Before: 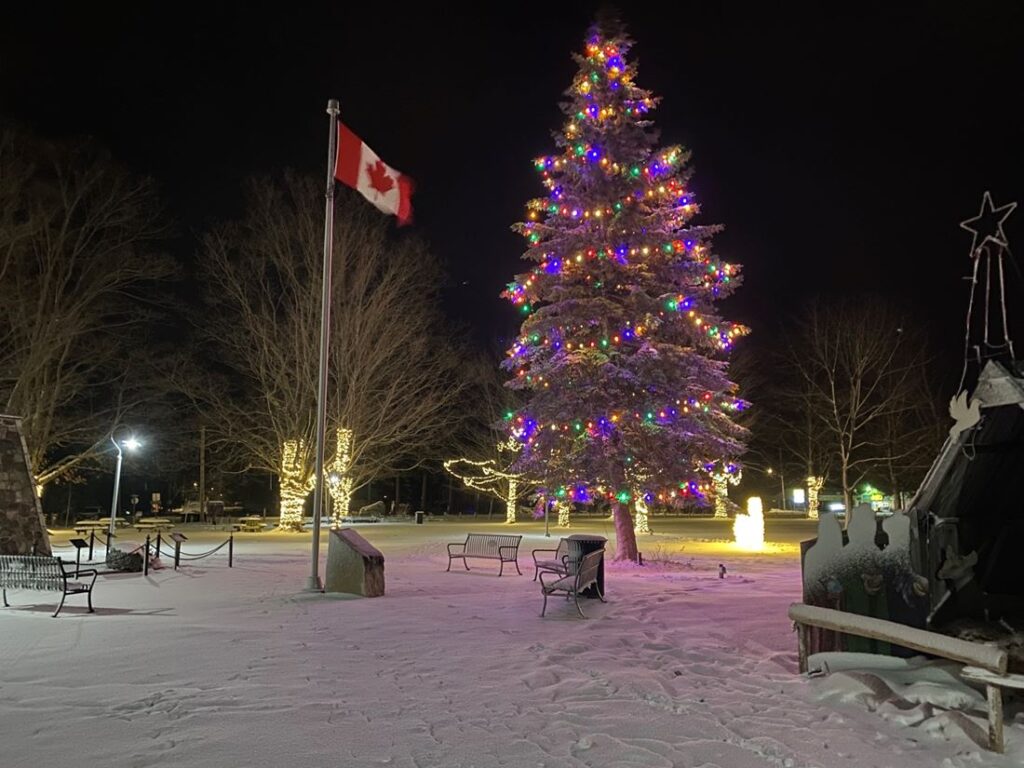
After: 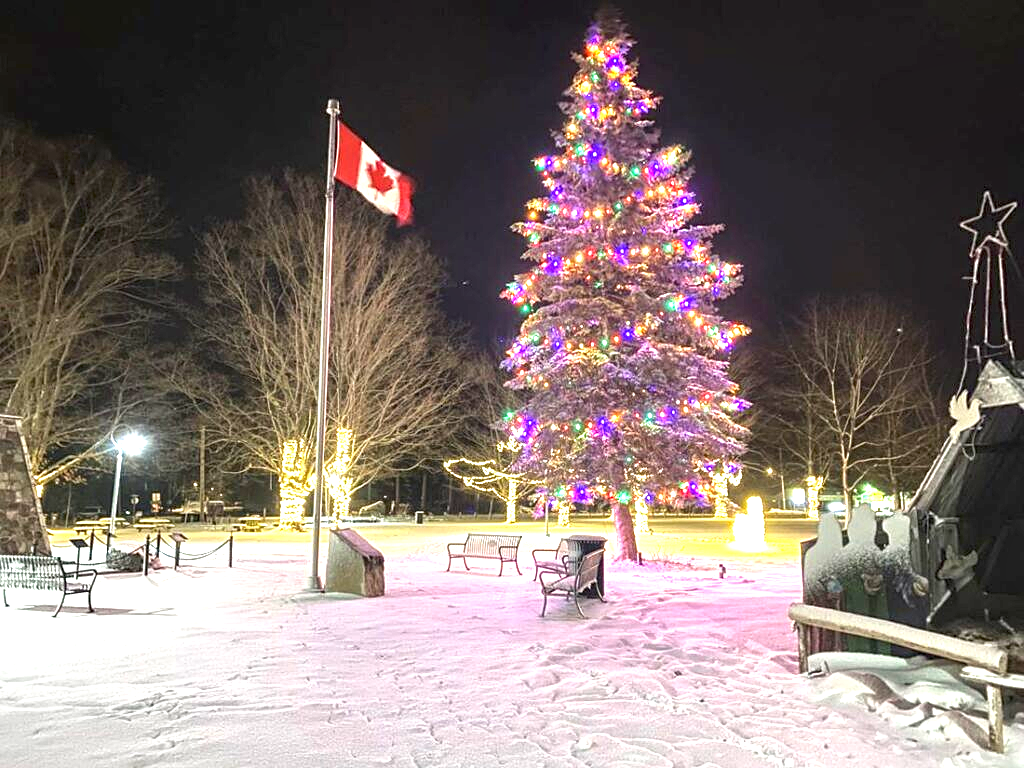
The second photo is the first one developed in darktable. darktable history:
exposure: exposure 2.207 EV, compensate highlight preservation false
local contrast: on, module defaults
sharpen: amount 0.2
